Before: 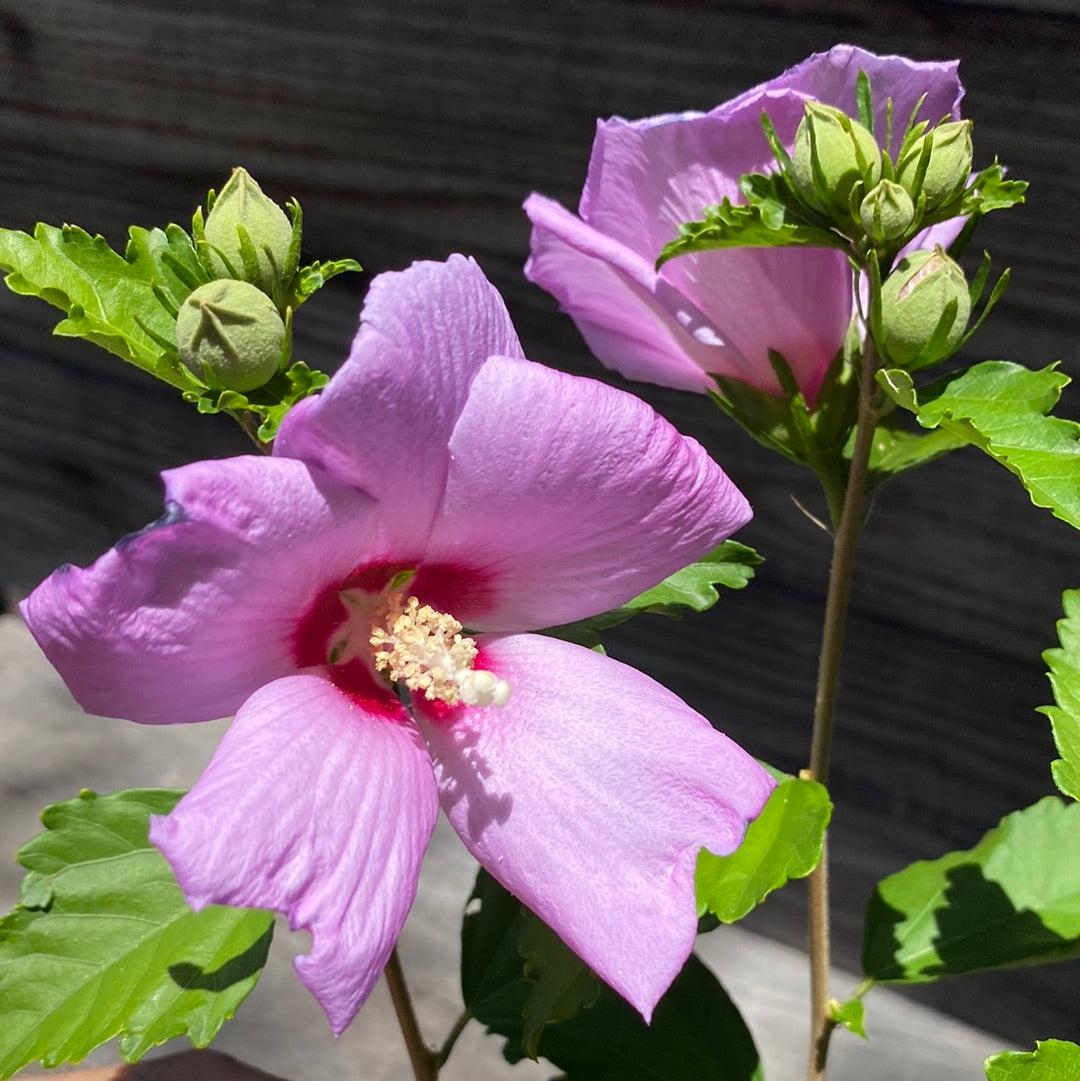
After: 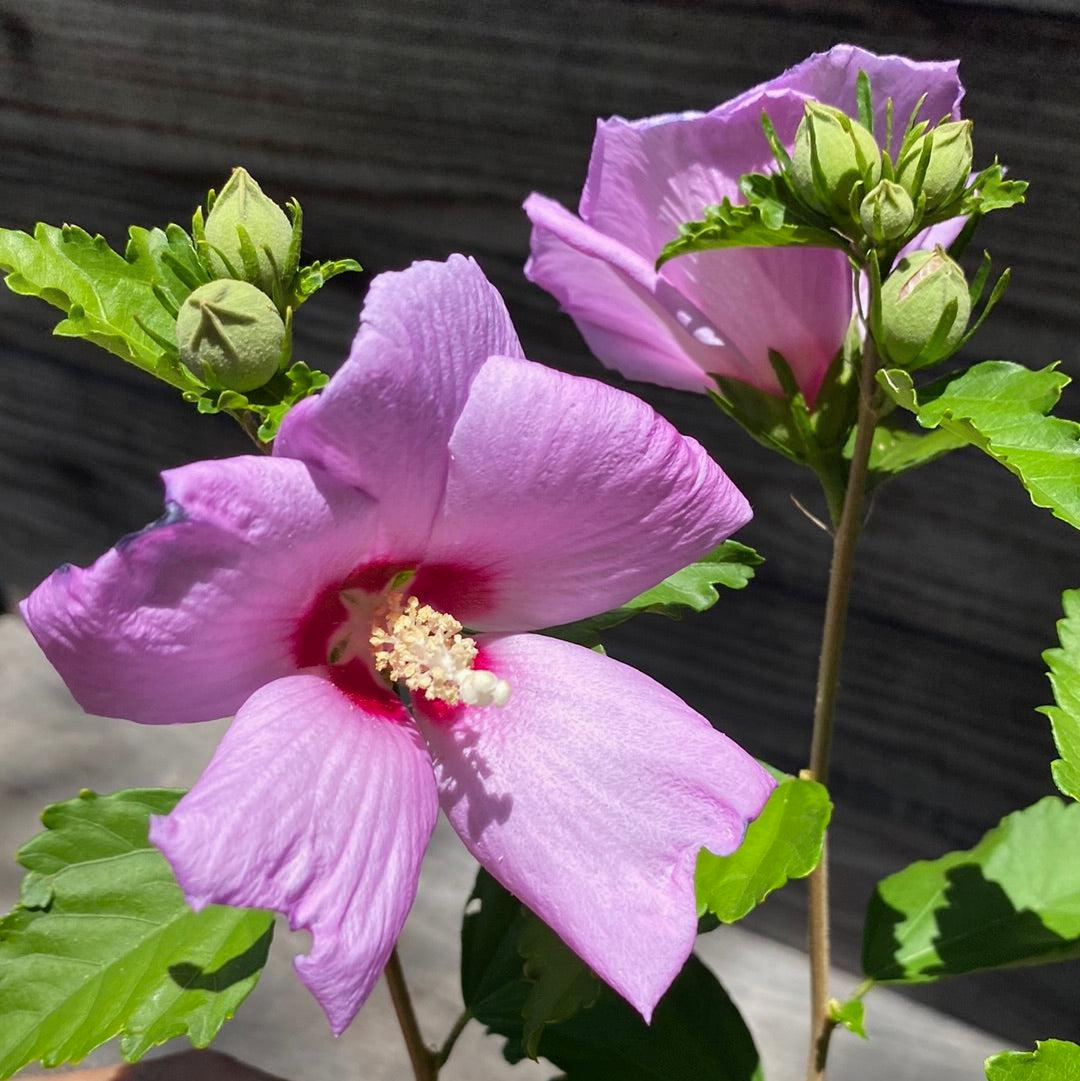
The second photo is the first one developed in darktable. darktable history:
shadows and highlights: shadows 43.44, white point adjustment -1.57, soften with gaussian
